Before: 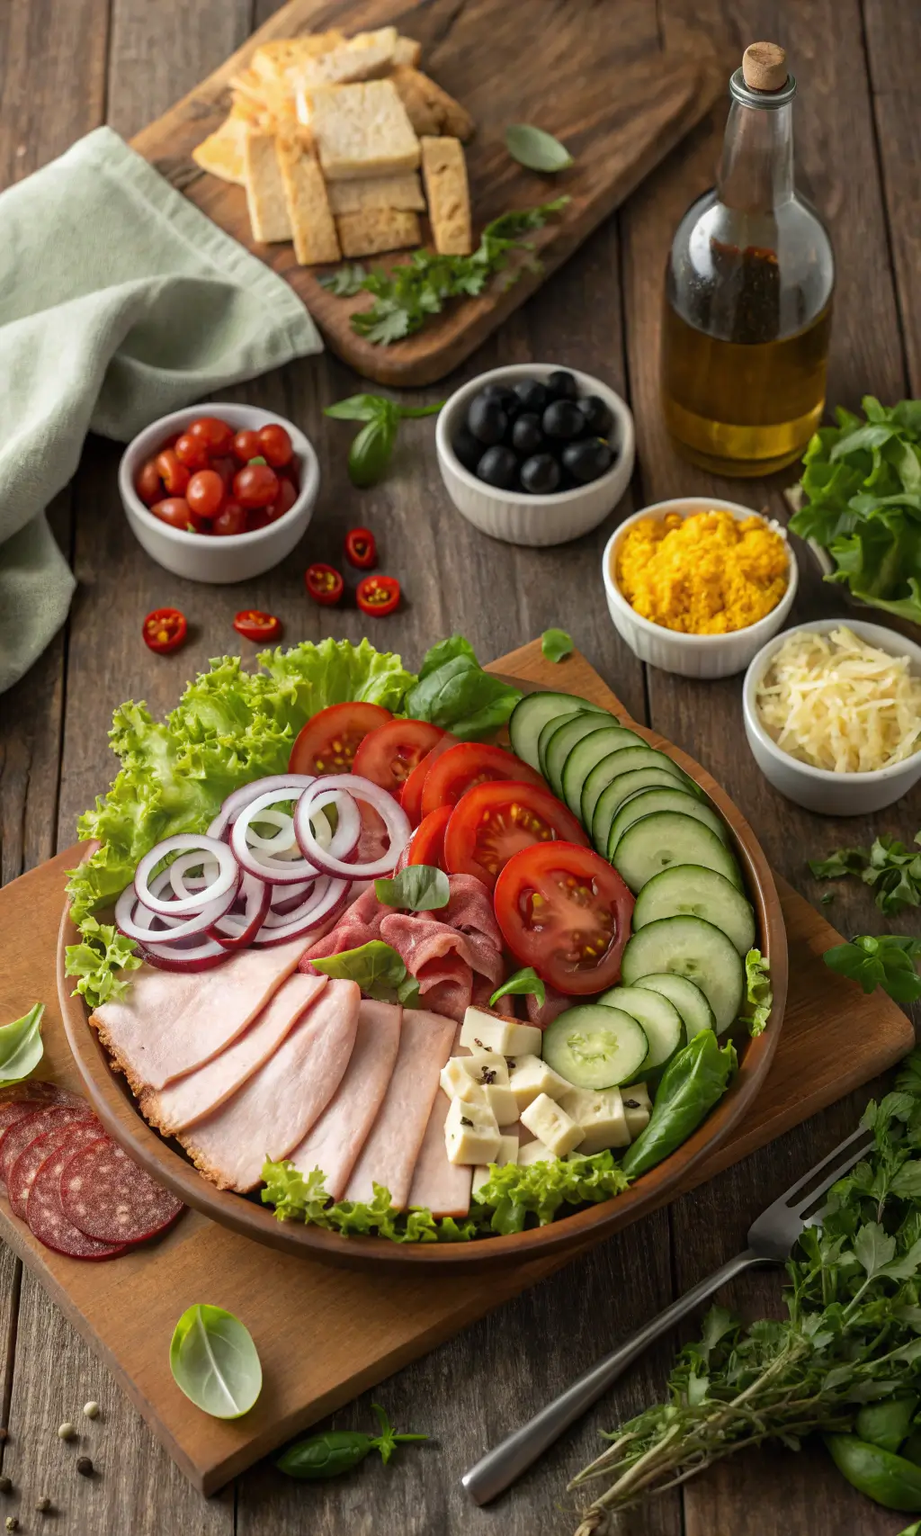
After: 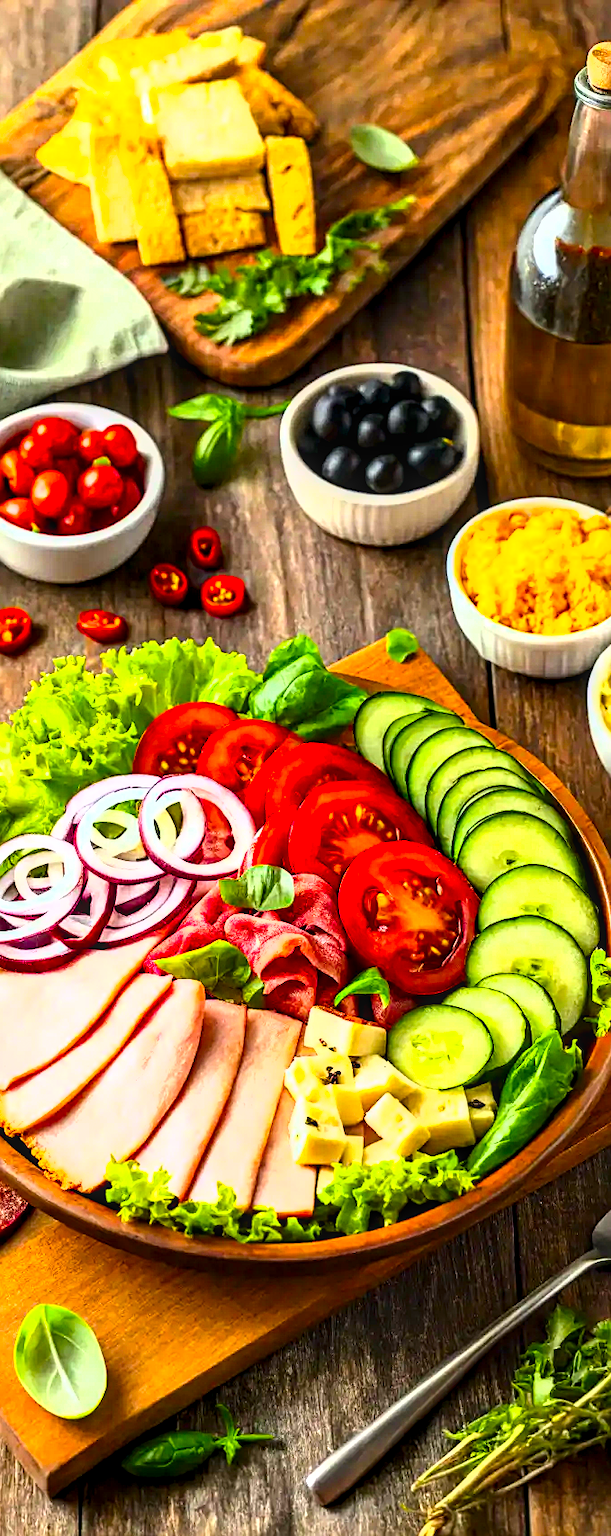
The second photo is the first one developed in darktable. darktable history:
crop: left 16.932%, right 16.638%
exposure: black level correction -0.002, exposure 1.108 EV, compensate highlight preservation false
sharpen: on, module defaults
local contrast: on, module defaults
contrast equalizer: y [[0.6 ×6], [0.55 ×6], [0 ×6], [0 ×6], [0 ×6]], mix 0.768
contrast brightness saturation: contrast 0.159, saturation 0.318
shadows and highlights: shadows 3.34, highlights -17.79, soften with gaussian
color balance rgb: linear chroma grading › global chroma 15.496%, perceptual saturation grading › global saturation 25.173%
